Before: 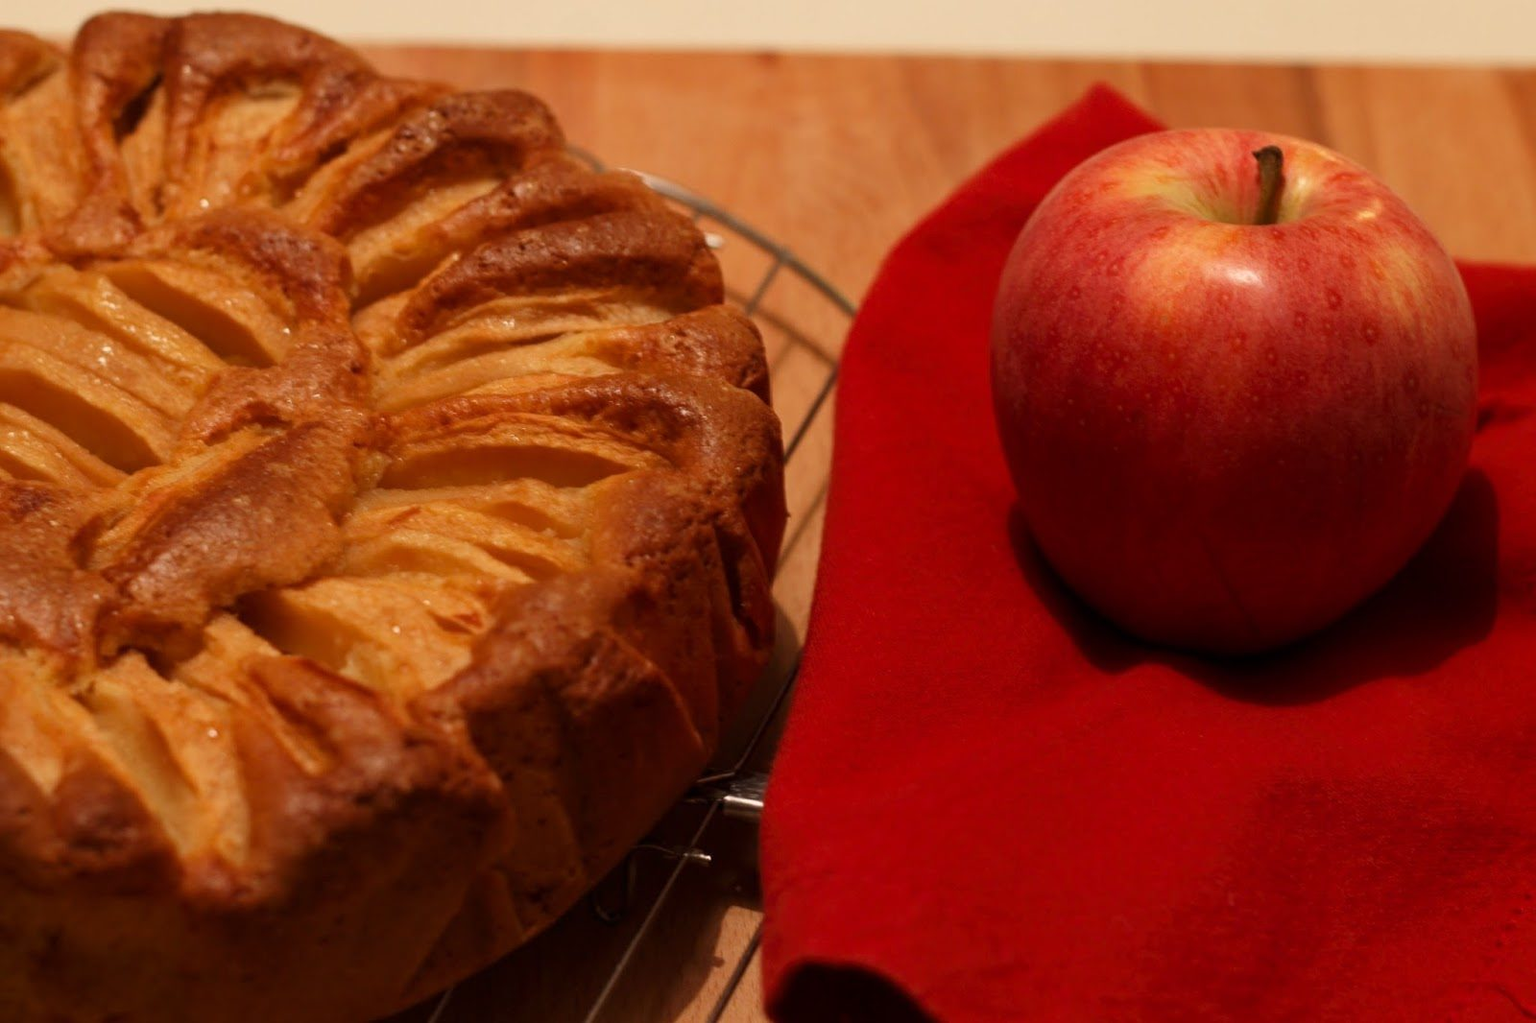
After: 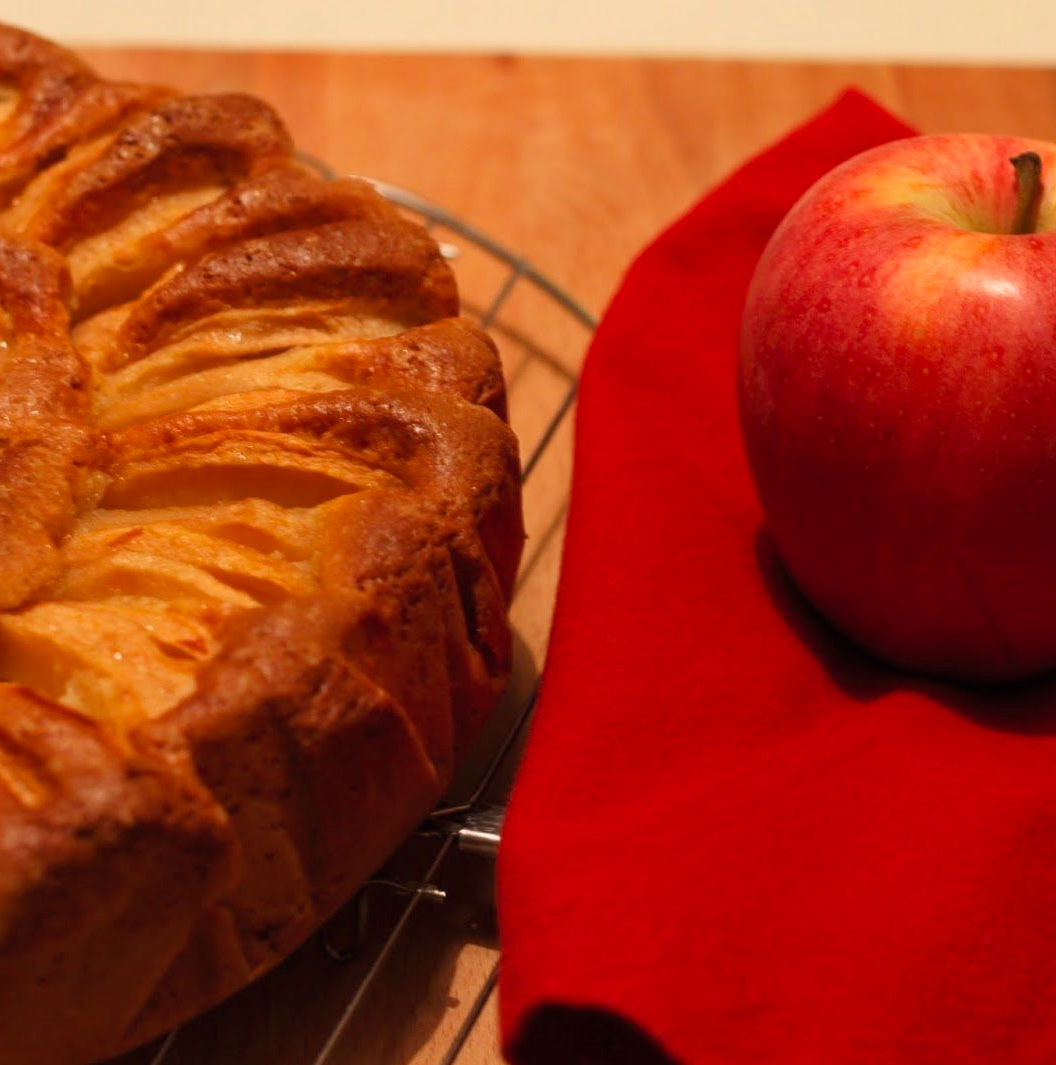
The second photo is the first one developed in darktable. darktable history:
crop and rotate: left 18.442%, right 15.508%
contrast brightness saturation: contrast 0.07, brightness 0.08, saturation 0.18
